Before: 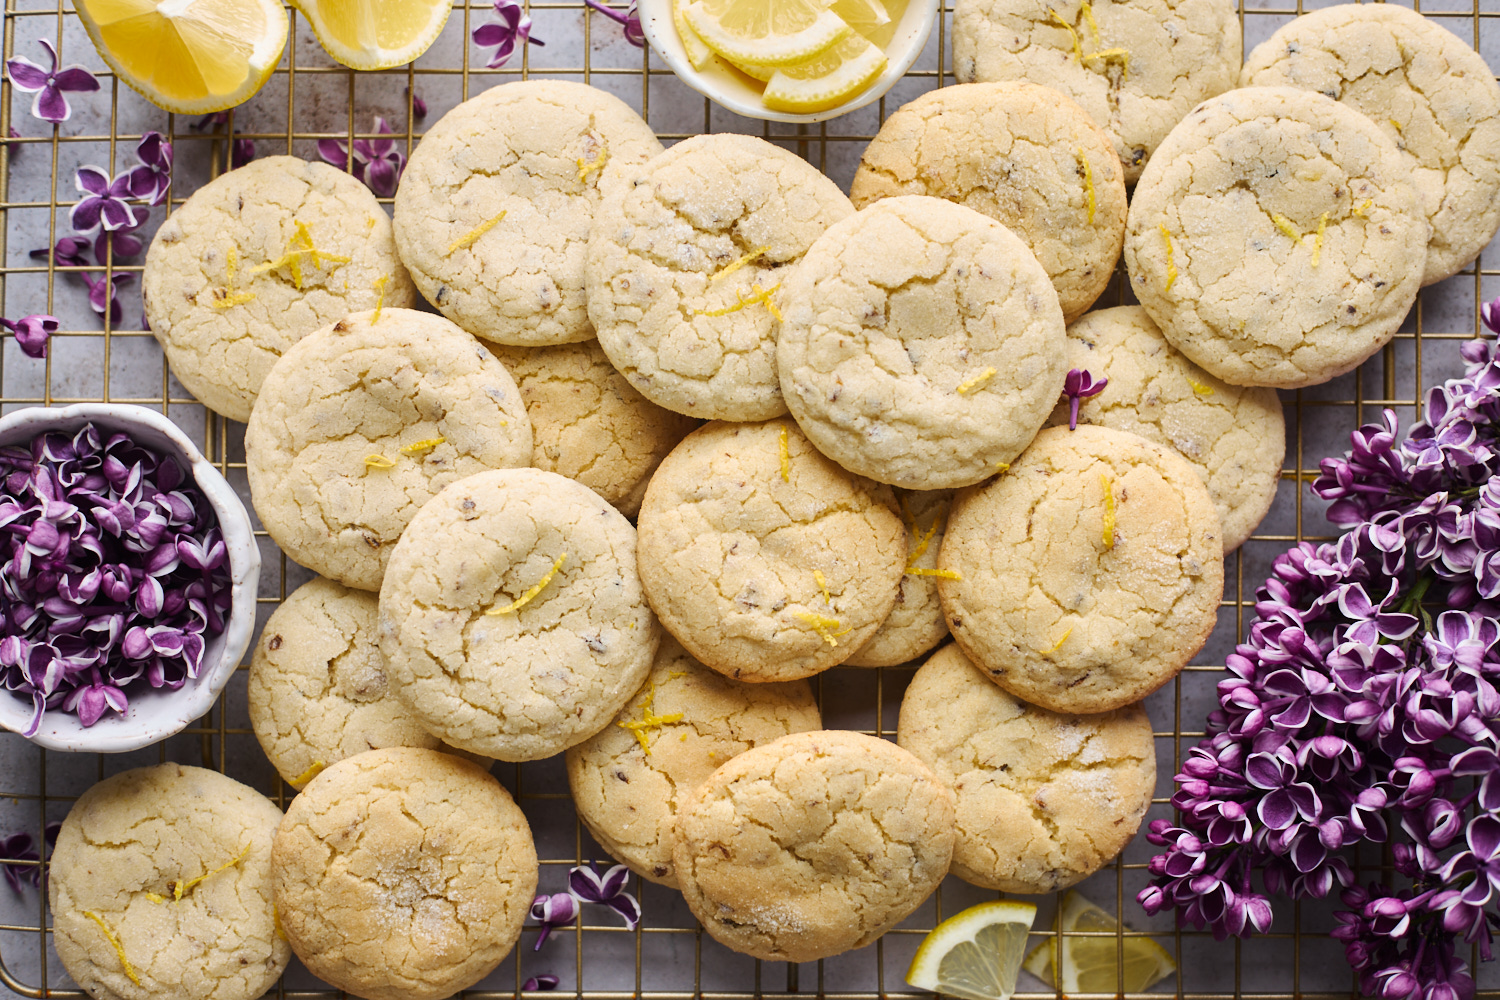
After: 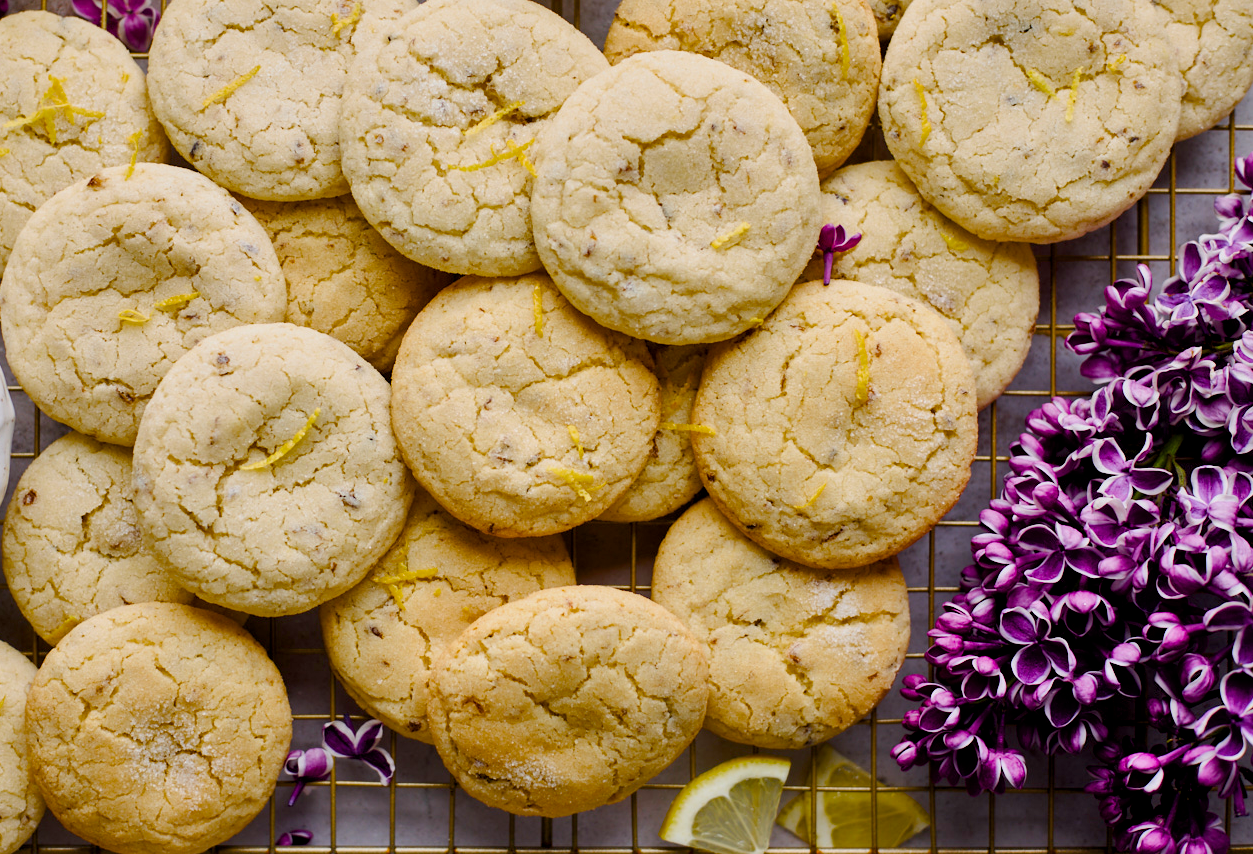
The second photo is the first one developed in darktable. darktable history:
exposure: black level correction 0.006, exposure -0.224 EV, compensate highlight preservation false
crop: left 16.436%, top 14.585%
color balance rgb: perceptual saturation grading › global saturation 0.497%, perceptual saturation grading › mid-tones 6.219%, perceptual saturation grading › shadows 71.264%, global vibrance 9.709%
shadows and highlights: shadows 36.71, highlights -27.21, soften with gaussian
